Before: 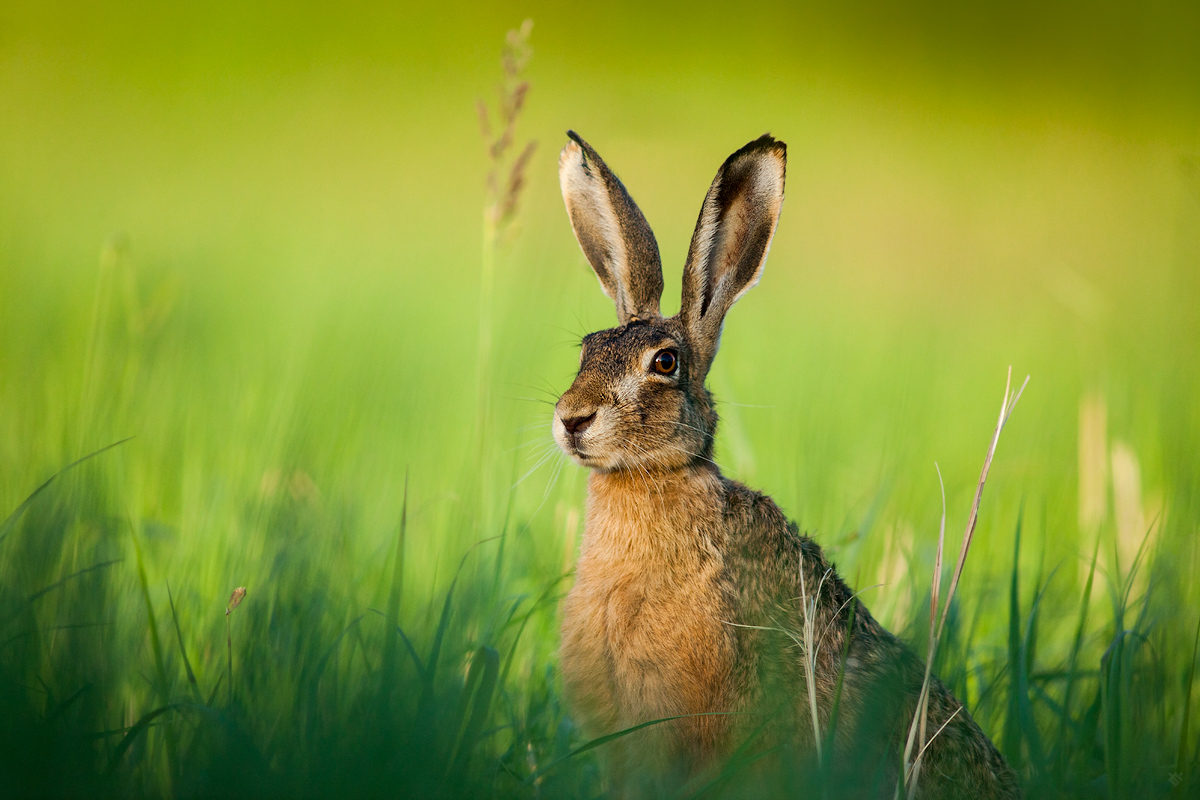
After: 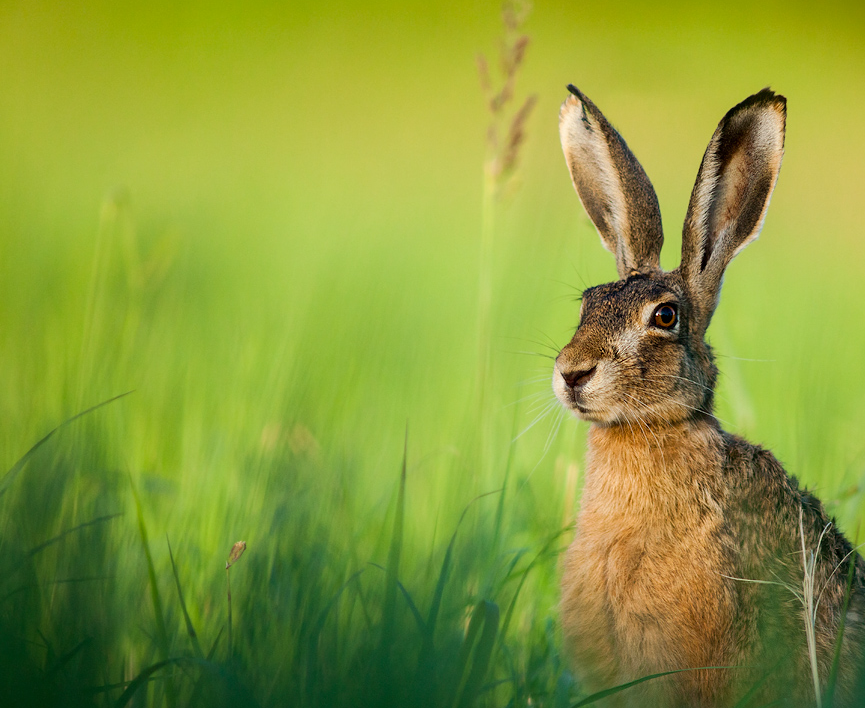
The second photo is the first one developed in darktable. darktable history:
crop: top 5.78%, right 27.896%, bottom 5.652%
